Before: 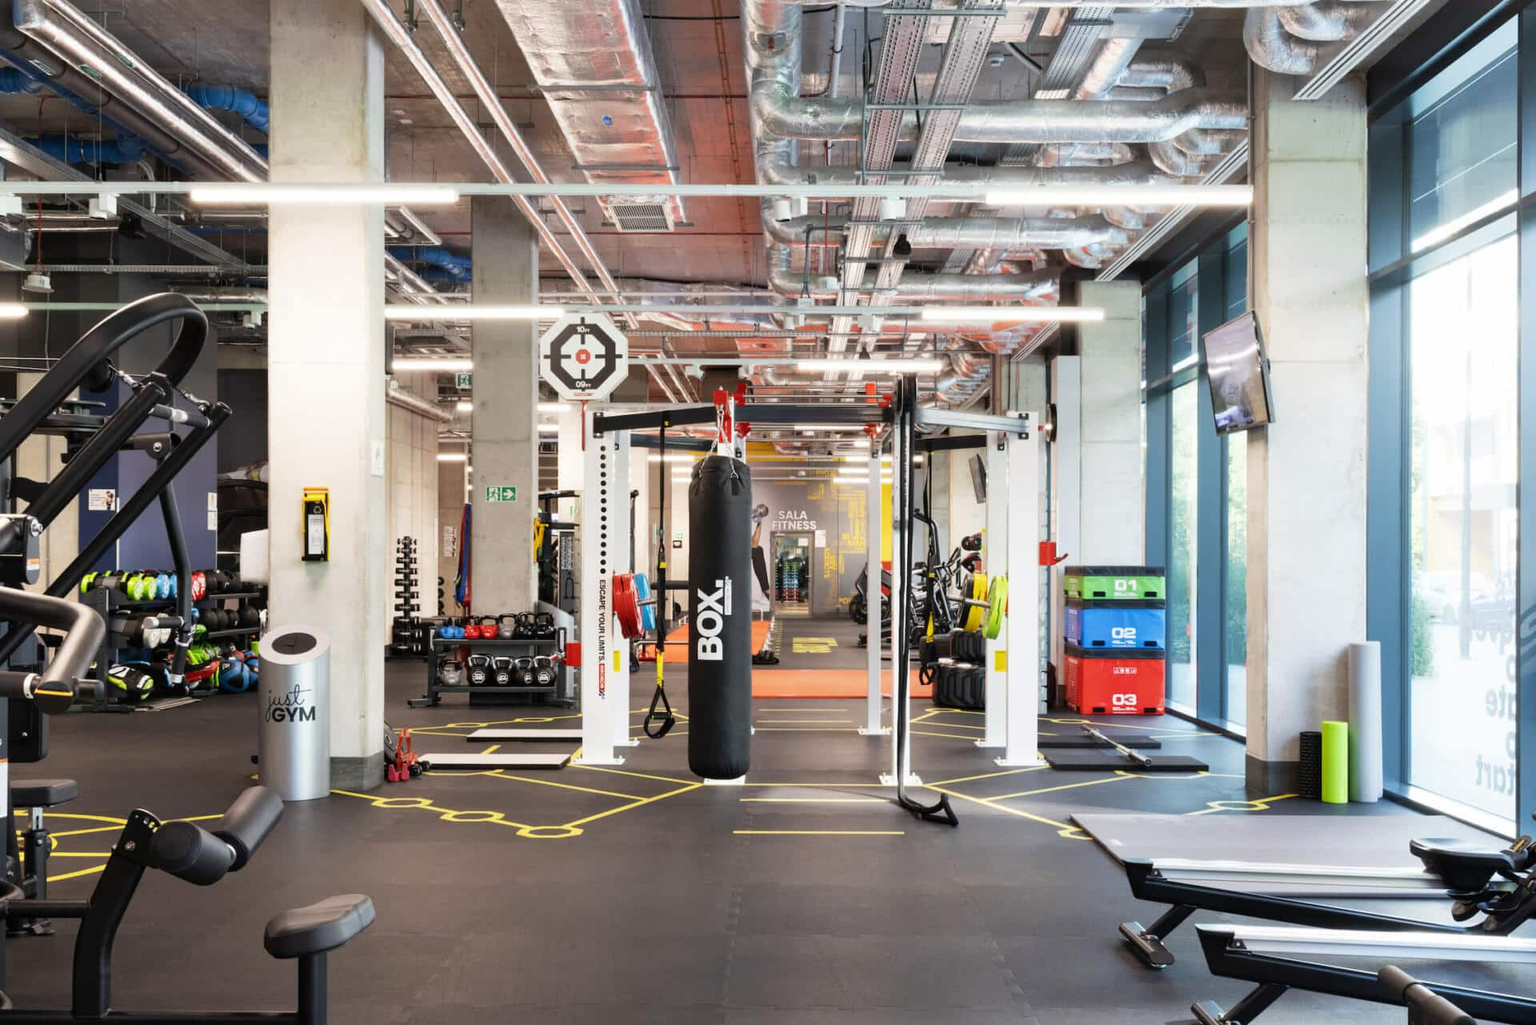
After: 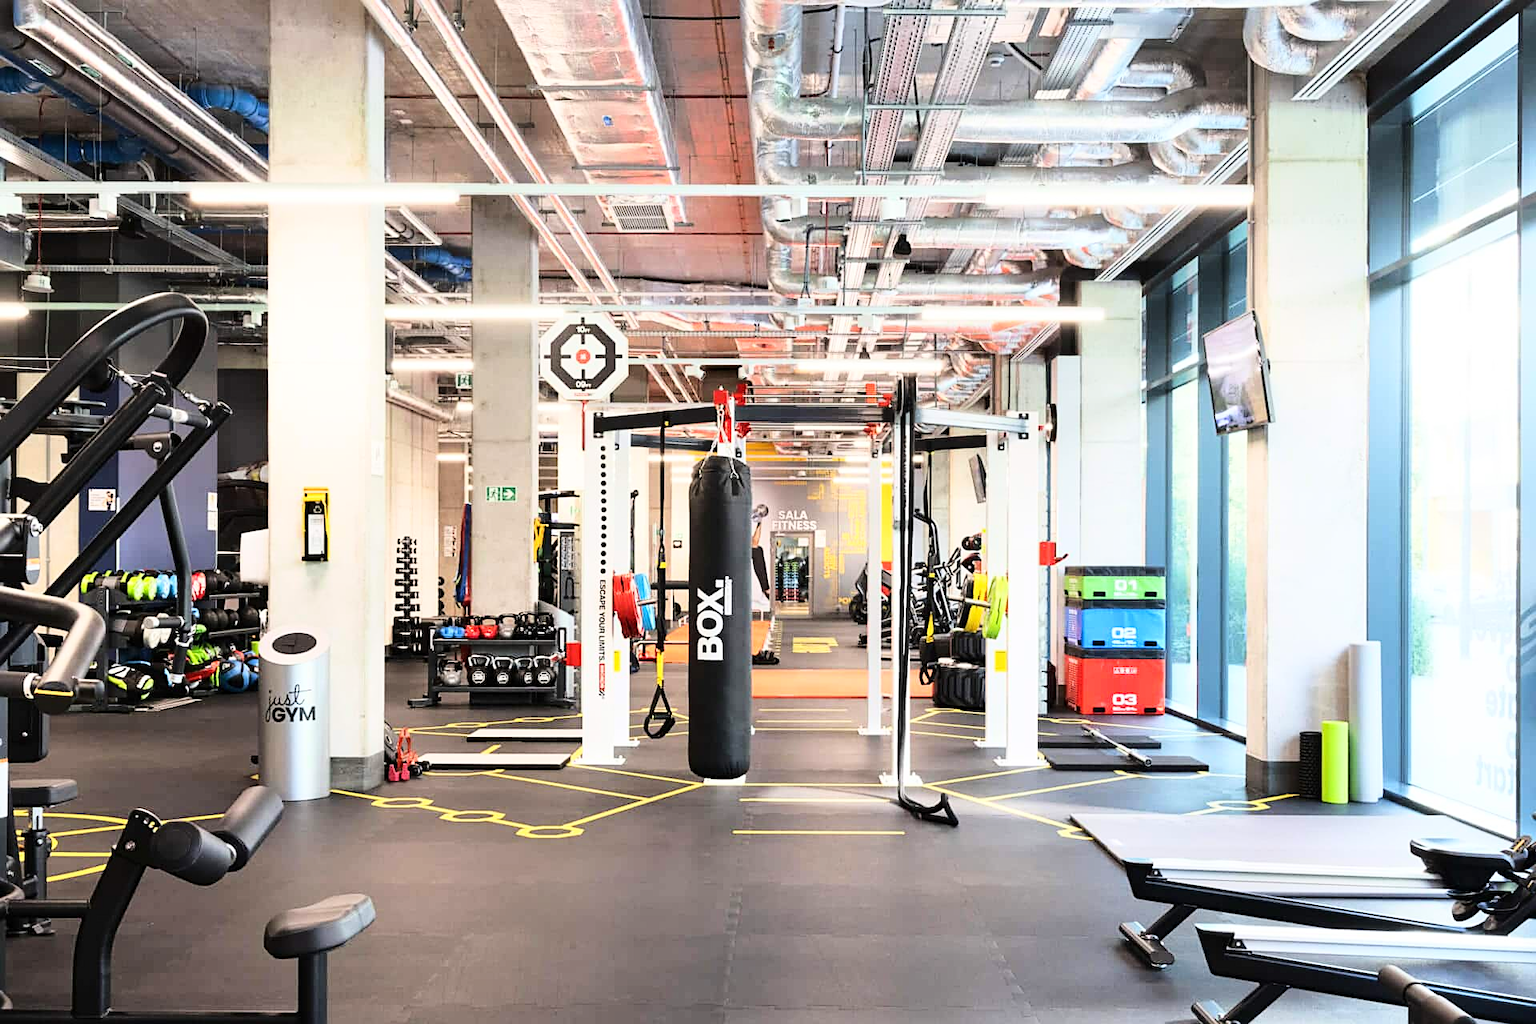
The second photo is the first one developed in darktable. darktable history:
base curve: curves: ch0 [(0, 0) (0.028, 0.03) (0.121, 0.232) (0.46, 0.748) (0.859, 0.968) (1, 1)]
sharpen: on, module defaults
